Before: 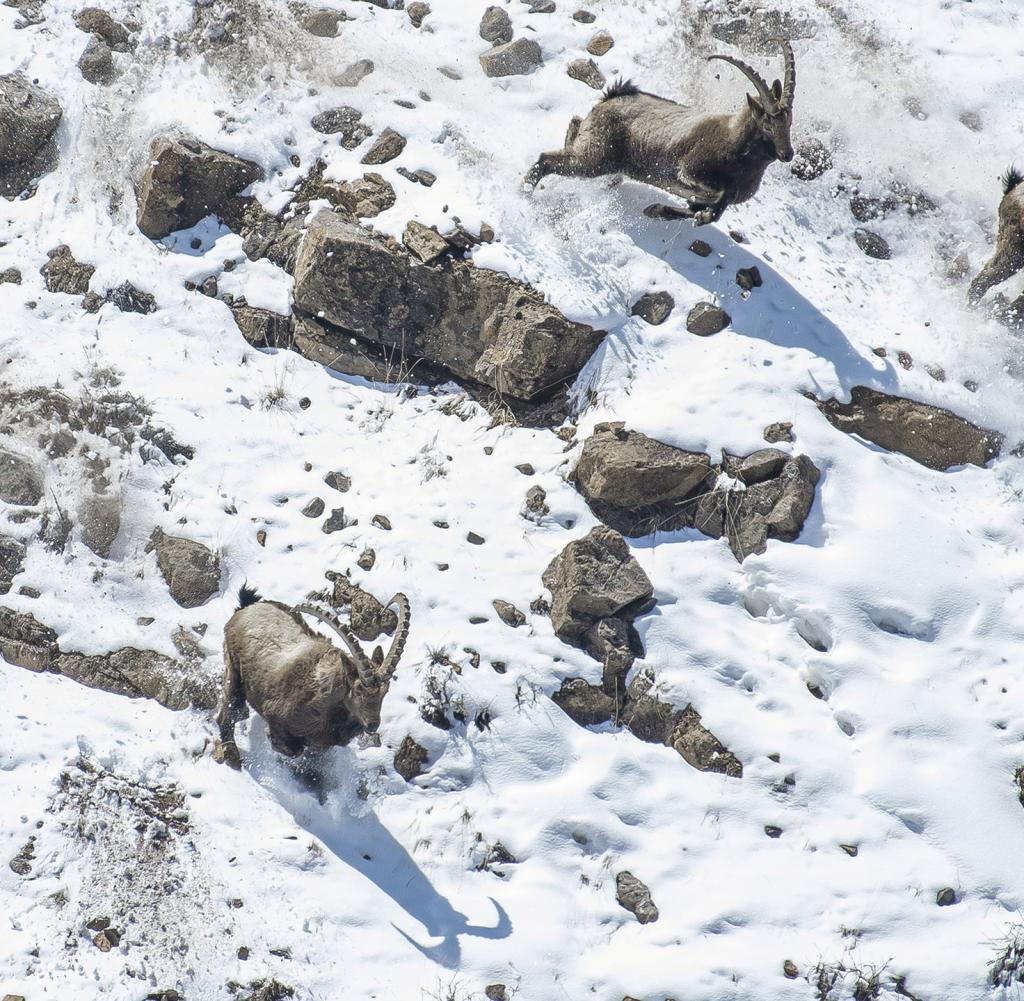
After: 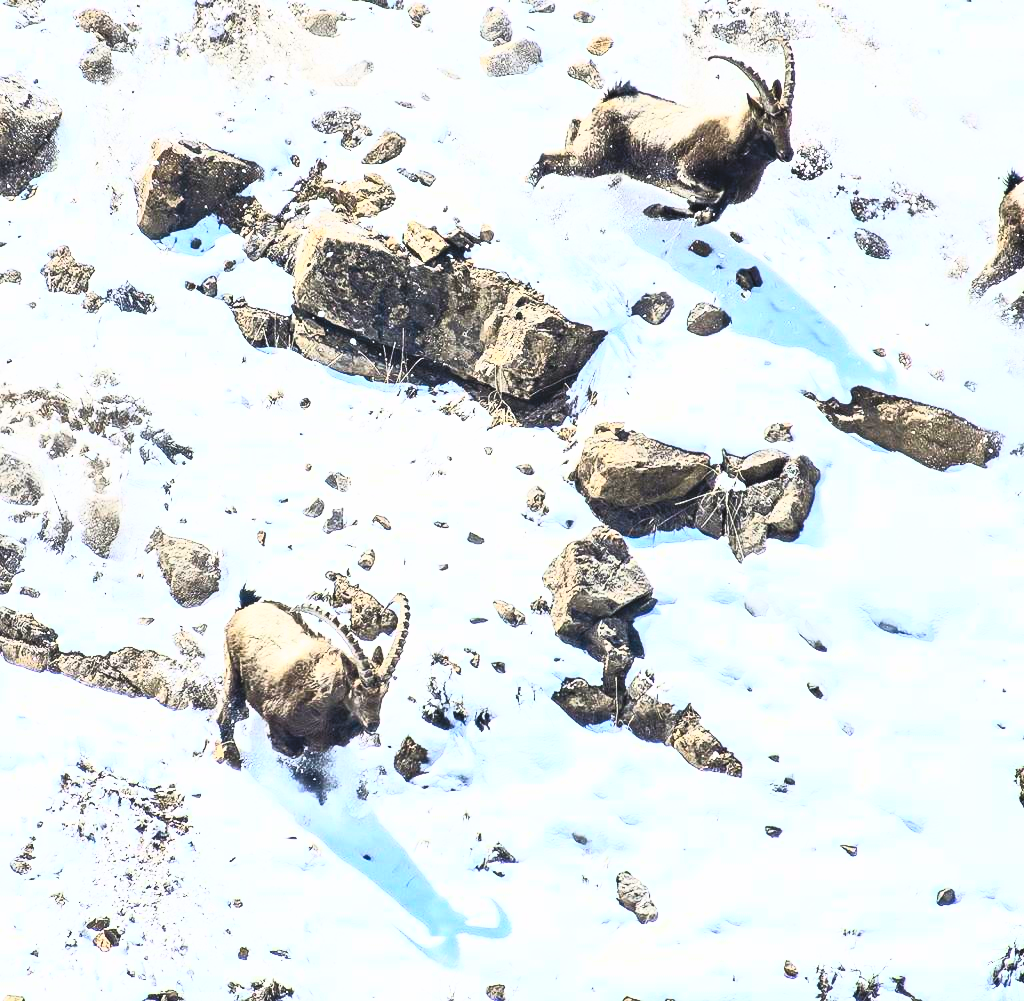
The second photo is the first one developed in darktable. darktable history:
contrast brightness saturation: contrast 1, brightness 1, saturation 1
filmic rgb: threshold 3 EV, hardness 4.17, latitude 50%, contrast 1.1, preserve chrominance max RGB, color science v6 (2022), contrast in shadows safe, contrast in highlights safe, enable highlight reconstruction true
